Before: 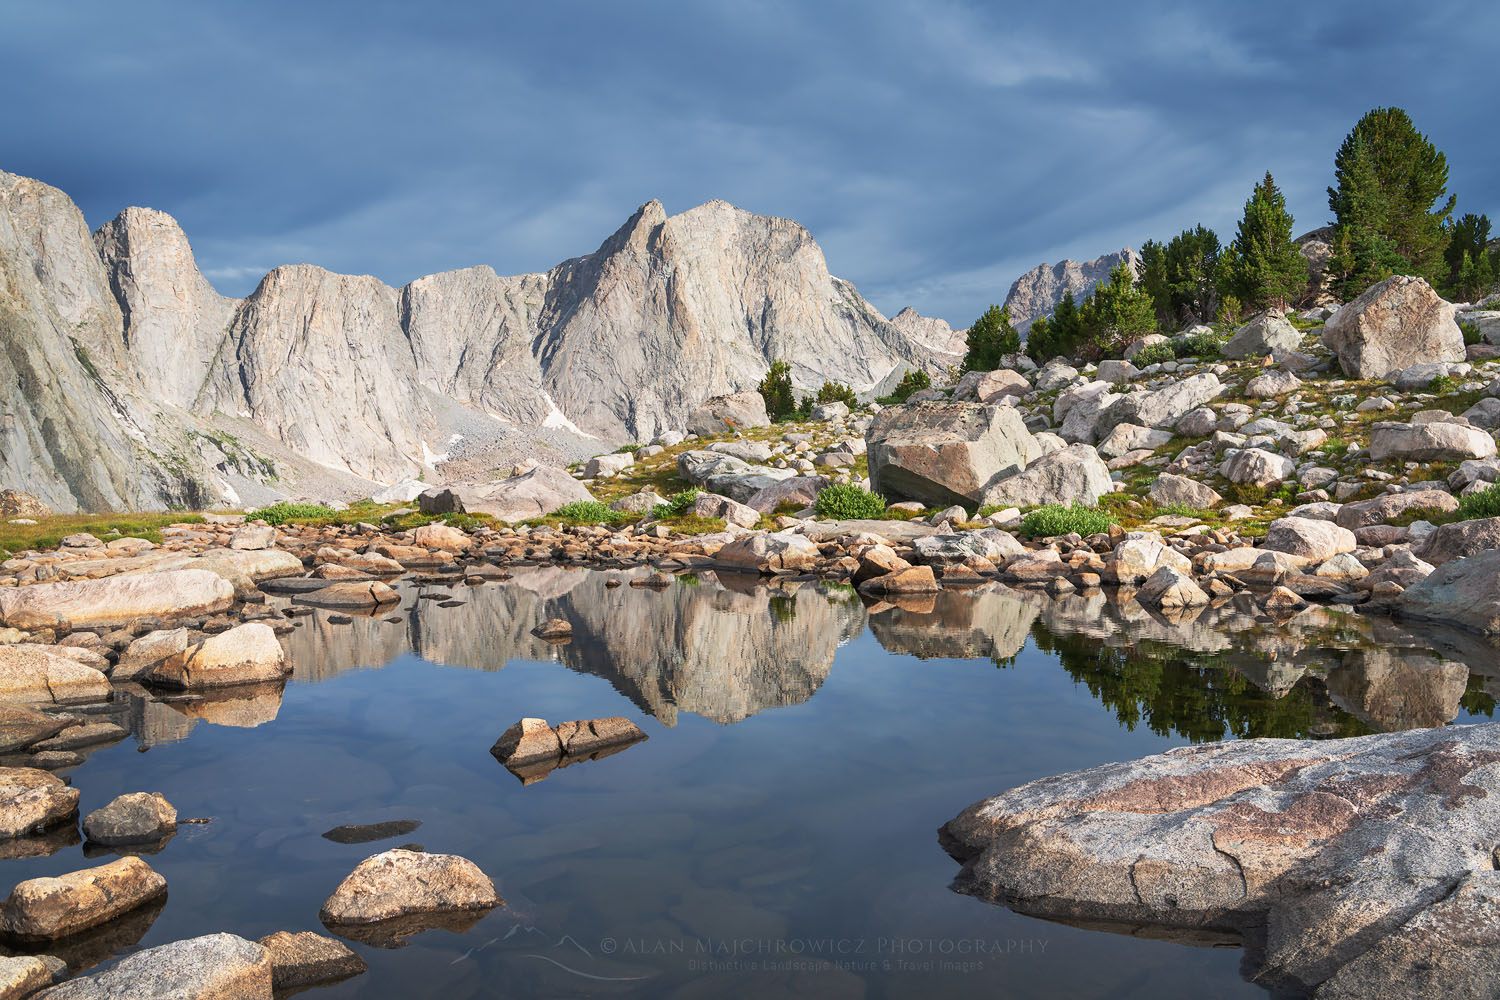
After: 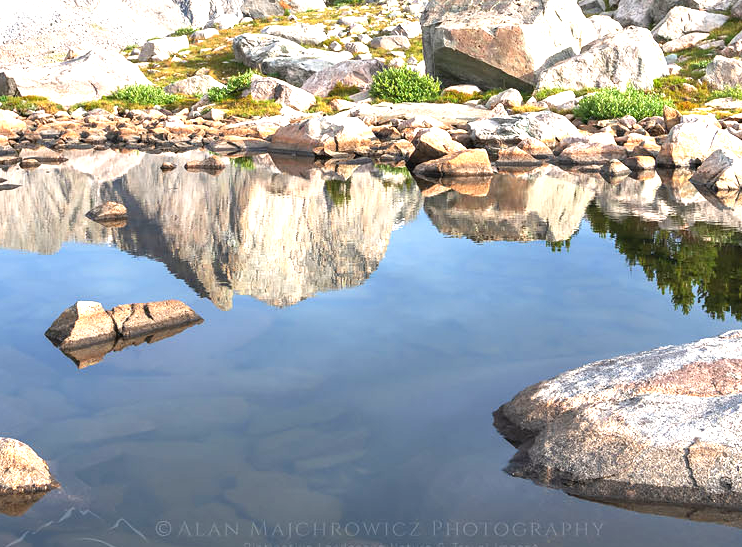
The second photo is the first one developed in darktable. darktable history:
crop: left 29.672%, top 41.786%, right 20.851%, bottom 3.487%
exposure: black level correction 0, exposure 1.2 EV, compensate exposure bias true, compensate highlight preservation false
